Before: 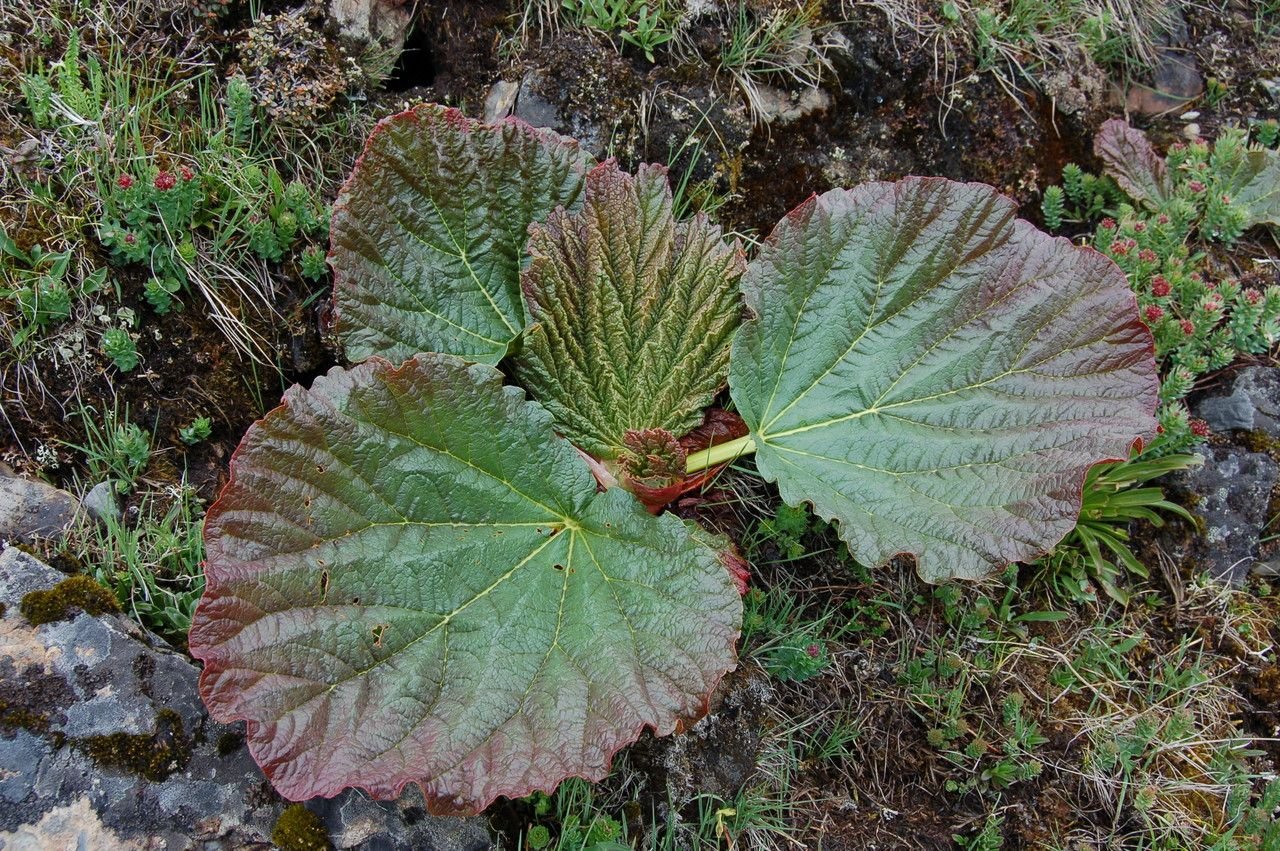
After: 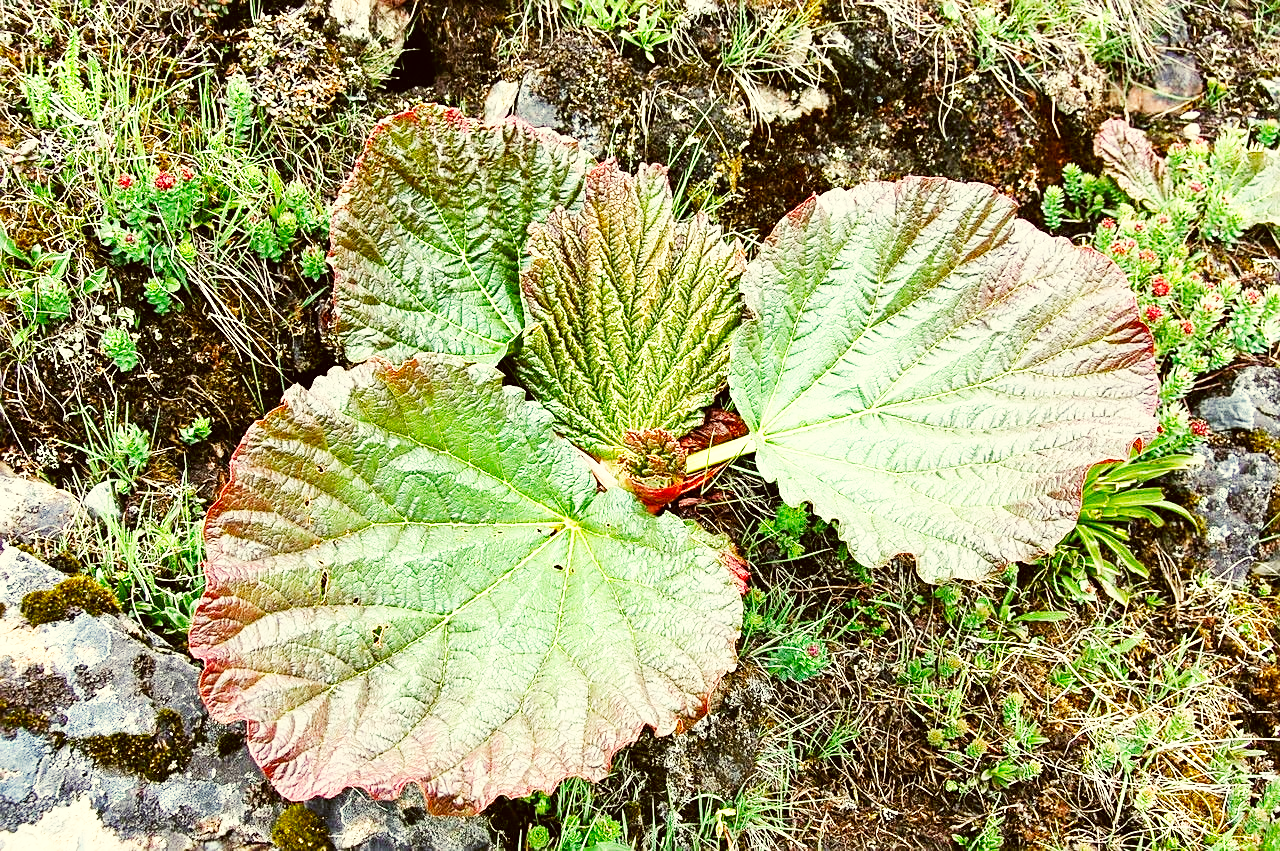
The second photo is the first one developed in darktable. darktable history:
color balance rgb: highlights gain › luminance 6.045%, highlights gain › chroma 2.57%, highlights gain › hue 92.21°, perceptual saturation grading › global saturation 0.964%
color correction: highlights a* -1.62, highlights b* 10.54, shadows a* 0.549, shadows b* 19.09
exposure: black level correction 0, exposure 0.702 EV, compensate highlight preservation false
base curve: curves: ch0 [(0, 0) (0.007, 0.004) (0.027, 0.03) (0.046, 0.07) (0.207, 0.54) (0.442, 0.872) (0.673, 0.972) (1, 1)], preserve colors none
sharpen: on, module defaults
